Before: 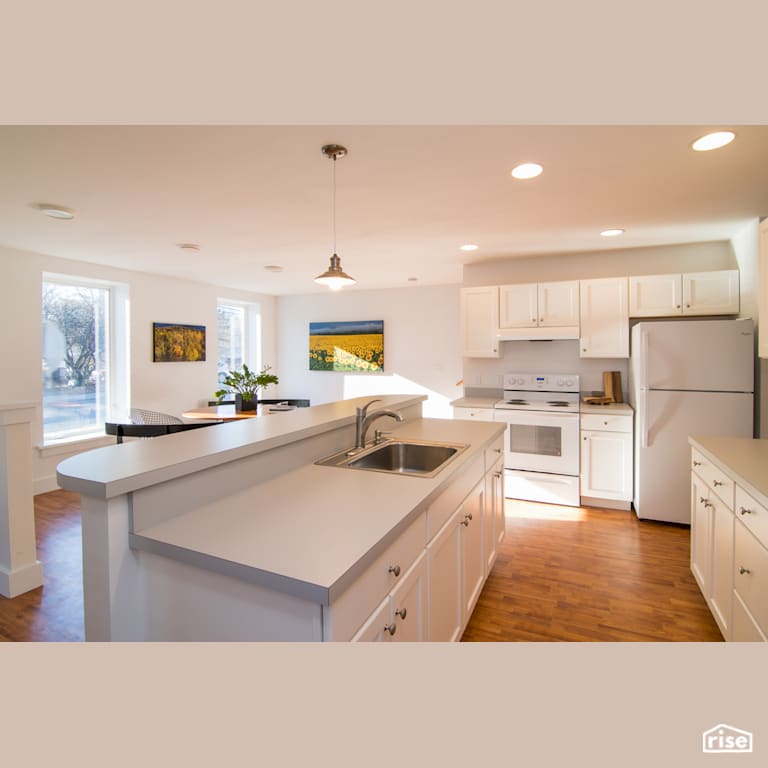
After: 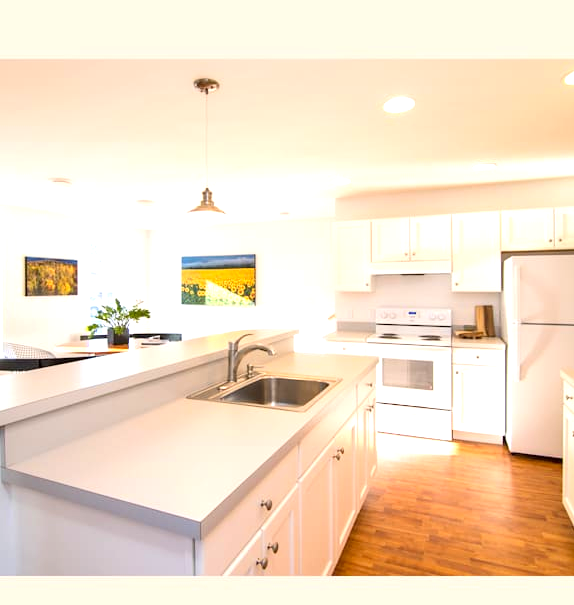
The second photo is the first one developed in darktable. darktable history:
contrast brightness saturation: contrast 0.1, brightness 0.03, saturation 0.09
exposure: exposure 0.921 EV, compensate highlight preservation false
crop: left 16.768%, top 8.653%, right 8.362%, bottom 12.485%
